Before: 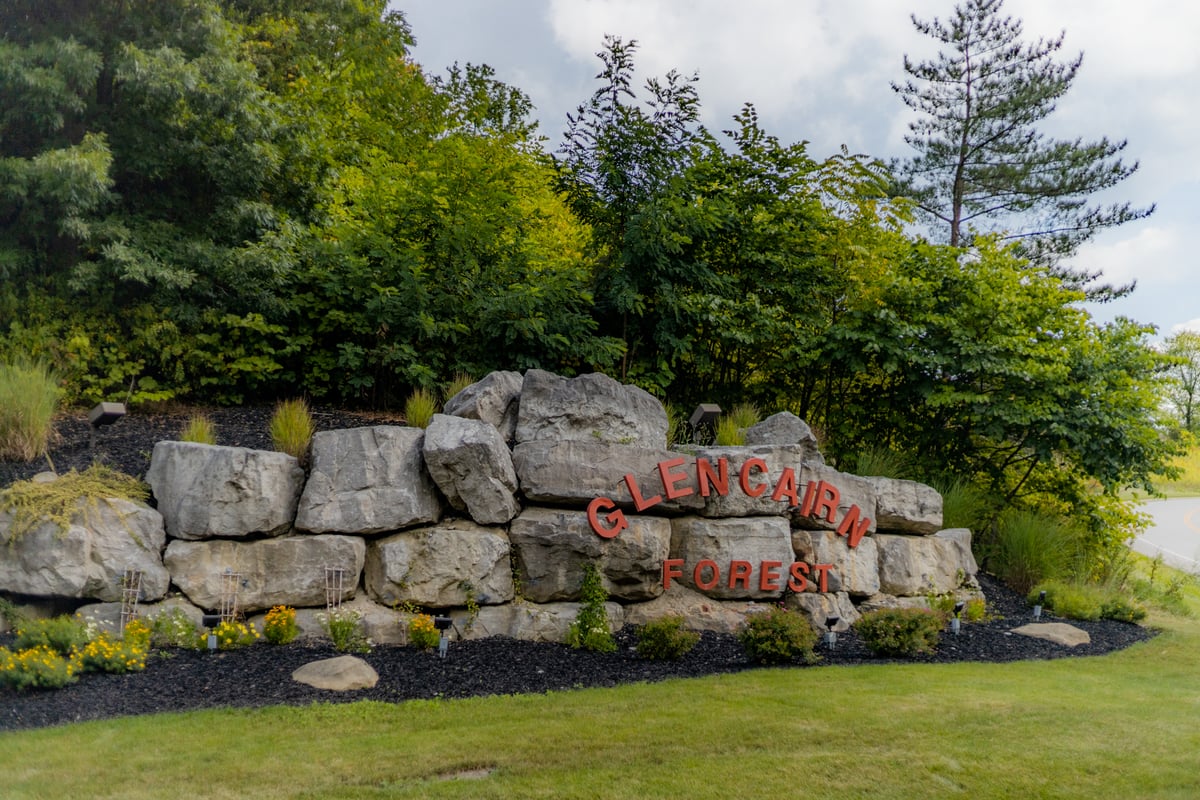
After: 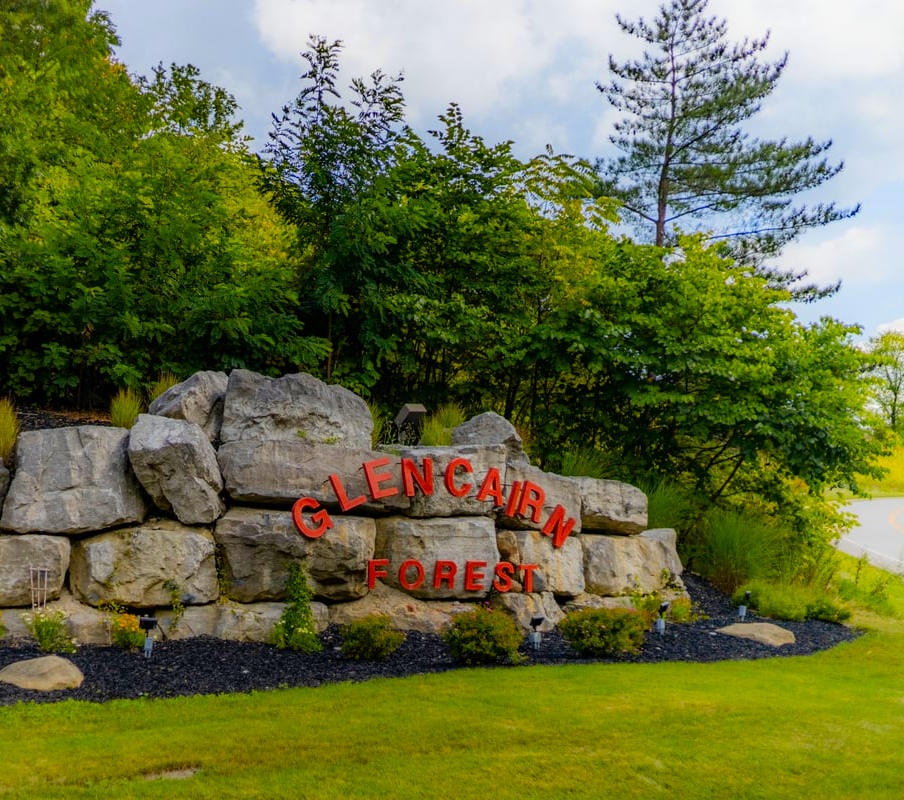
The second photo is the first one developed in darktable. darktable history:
crop and rotate: left 24.6%
color contrast: green-magenta contrast 1.55, blue-yellow contrast 1.83
